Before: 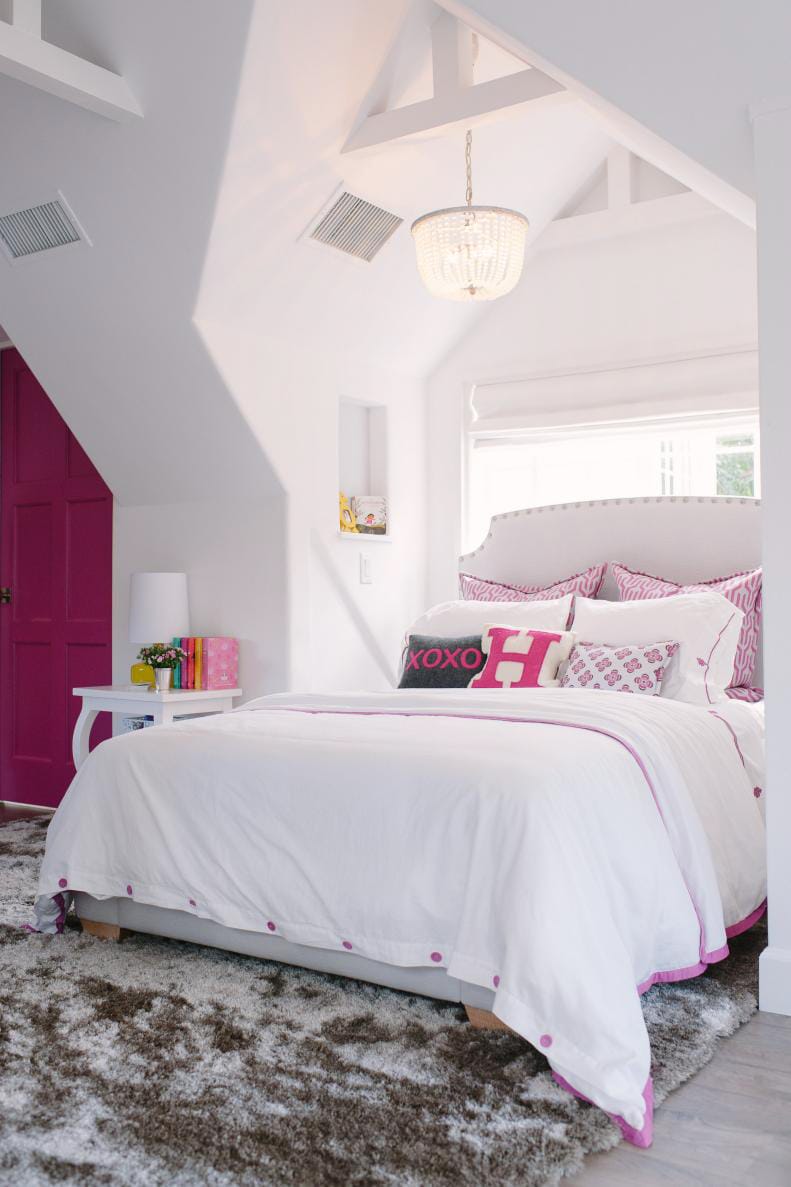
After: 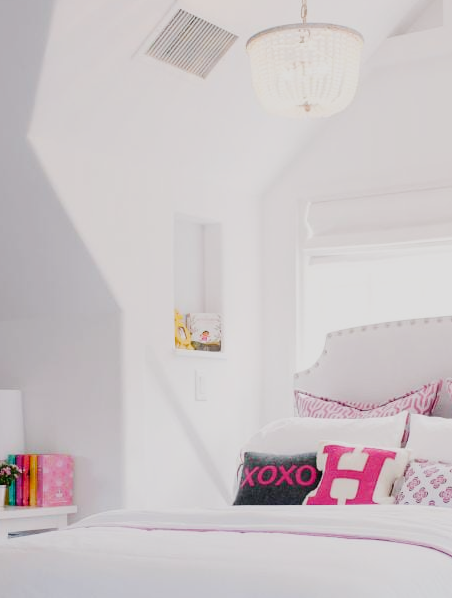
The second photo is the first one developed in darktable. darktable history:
crop: left 20.932%, top 15.471%, right 21.848%, bottom 34.081%
sigmoid: on, module defaults
